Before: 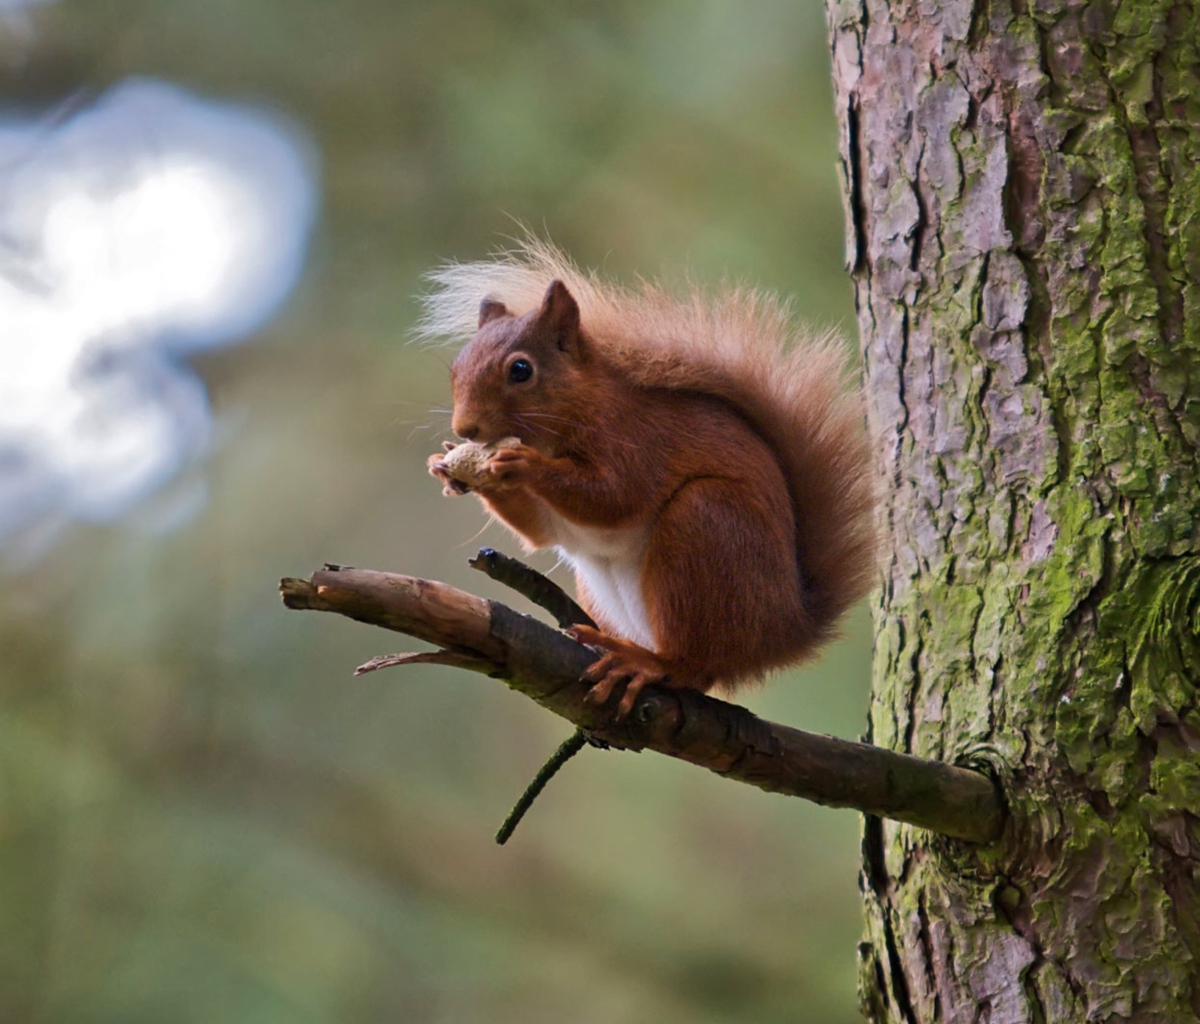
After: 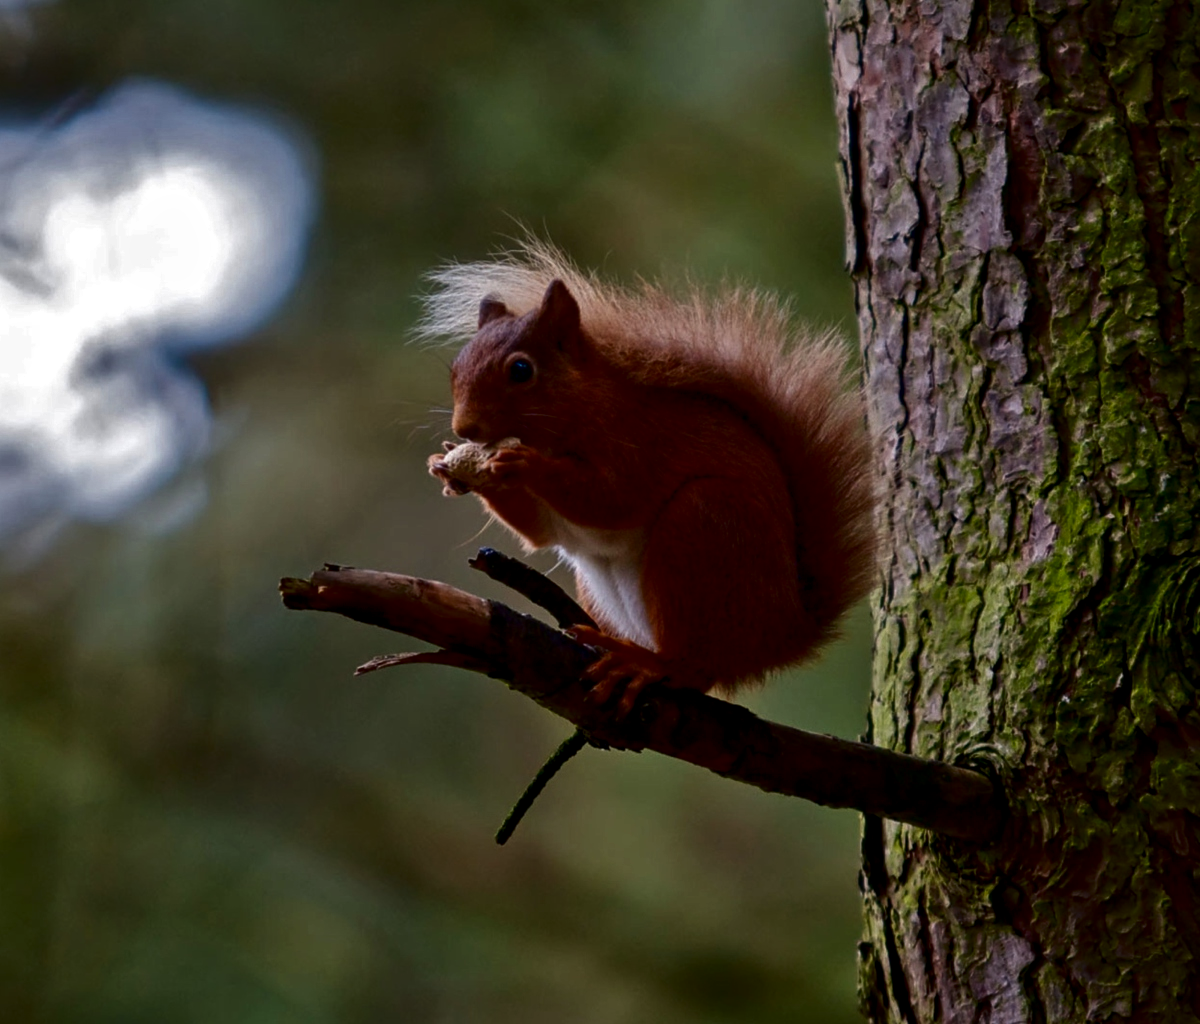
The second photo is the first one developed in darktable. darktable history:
contrast brightness saturation: brightness -0.538
local contrast: on, module defaults
